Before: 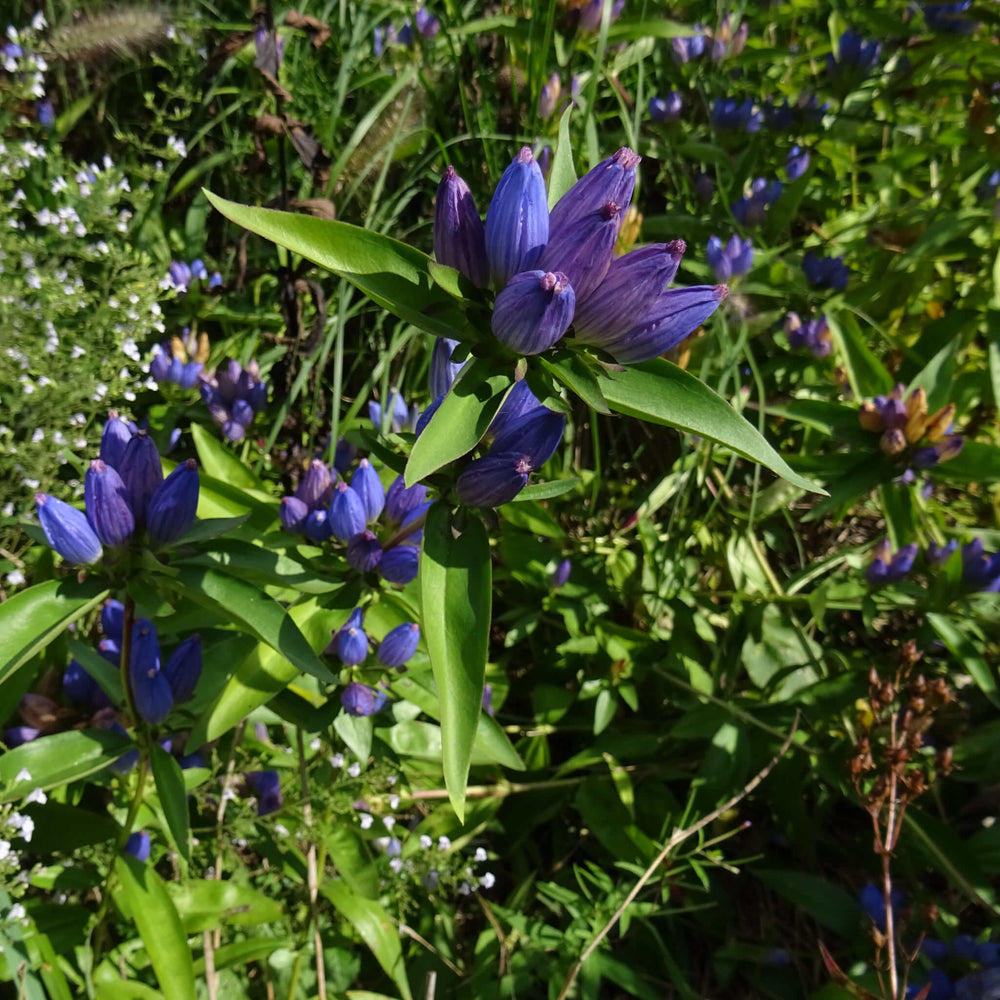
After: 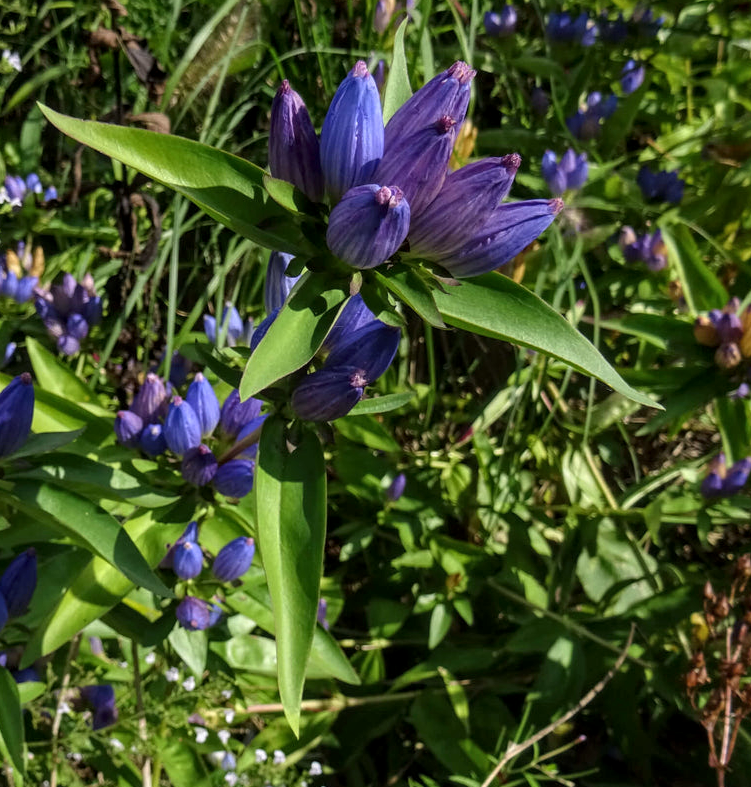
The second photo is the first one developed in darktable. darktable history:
crop: left 16.568%, top 8.602%, right 8.278%, bottom 12.617%
local contrast: on, module defaults
